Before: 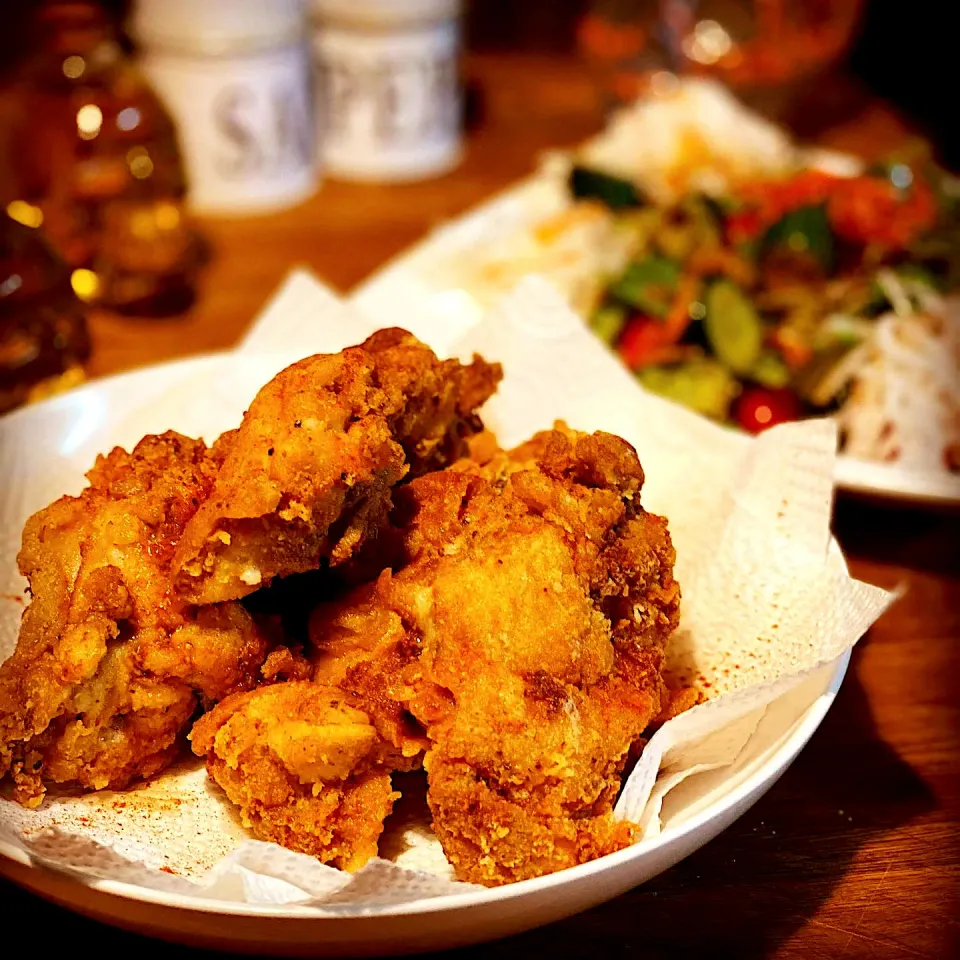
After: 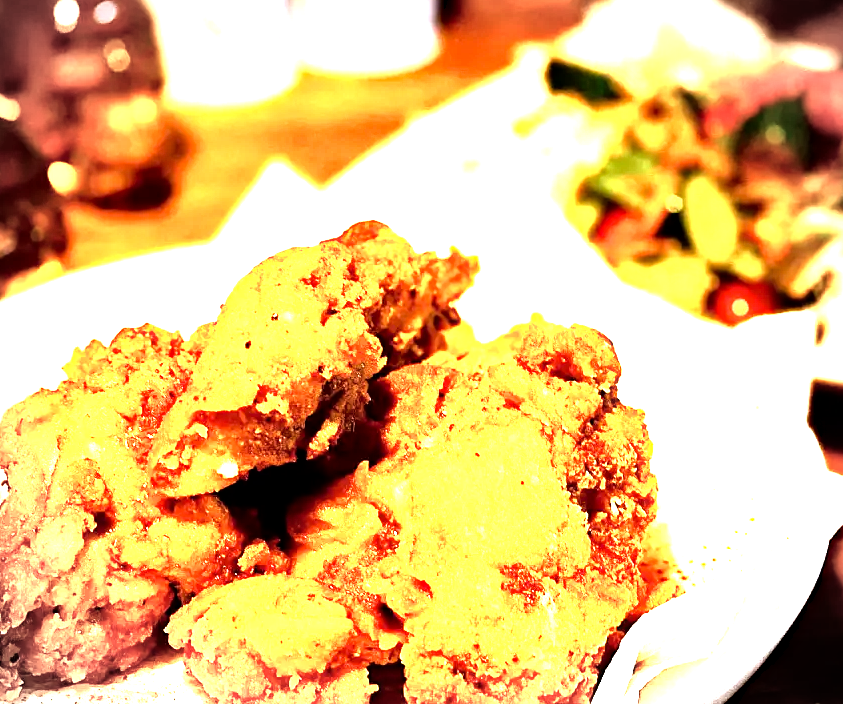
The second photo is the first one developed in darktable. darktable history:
tone equalizer: -8 EV -1.06 EV, -7 EV -1.04 EV, -6 EV -0.837 EV, -5 EV -0.549 EV, -3 EV 0.547 EV, -2 EV 0.892 EV, -1 EV 0.985 EV, +0 EV 1.06 EV
contrast brightness saturation: contrast 0.108, saturation -0.155
haze removal: adaptive false
local contrast: mode bilateral grid, contrast 20, coarseness 50, detail 161%, midtone range 0.2
levels: levels [0, 0.374, 0.749]
vignetting: fall-off start 88.62%, fall-off radius 44%, width/height ratio 1.155
exposure: exposure 0.564 EV, compensate exposure bias true, compensate highlight preservation false
crop and rotate: left 2.403%, top 11.165%, right 9.709%, bottom 15.472%
